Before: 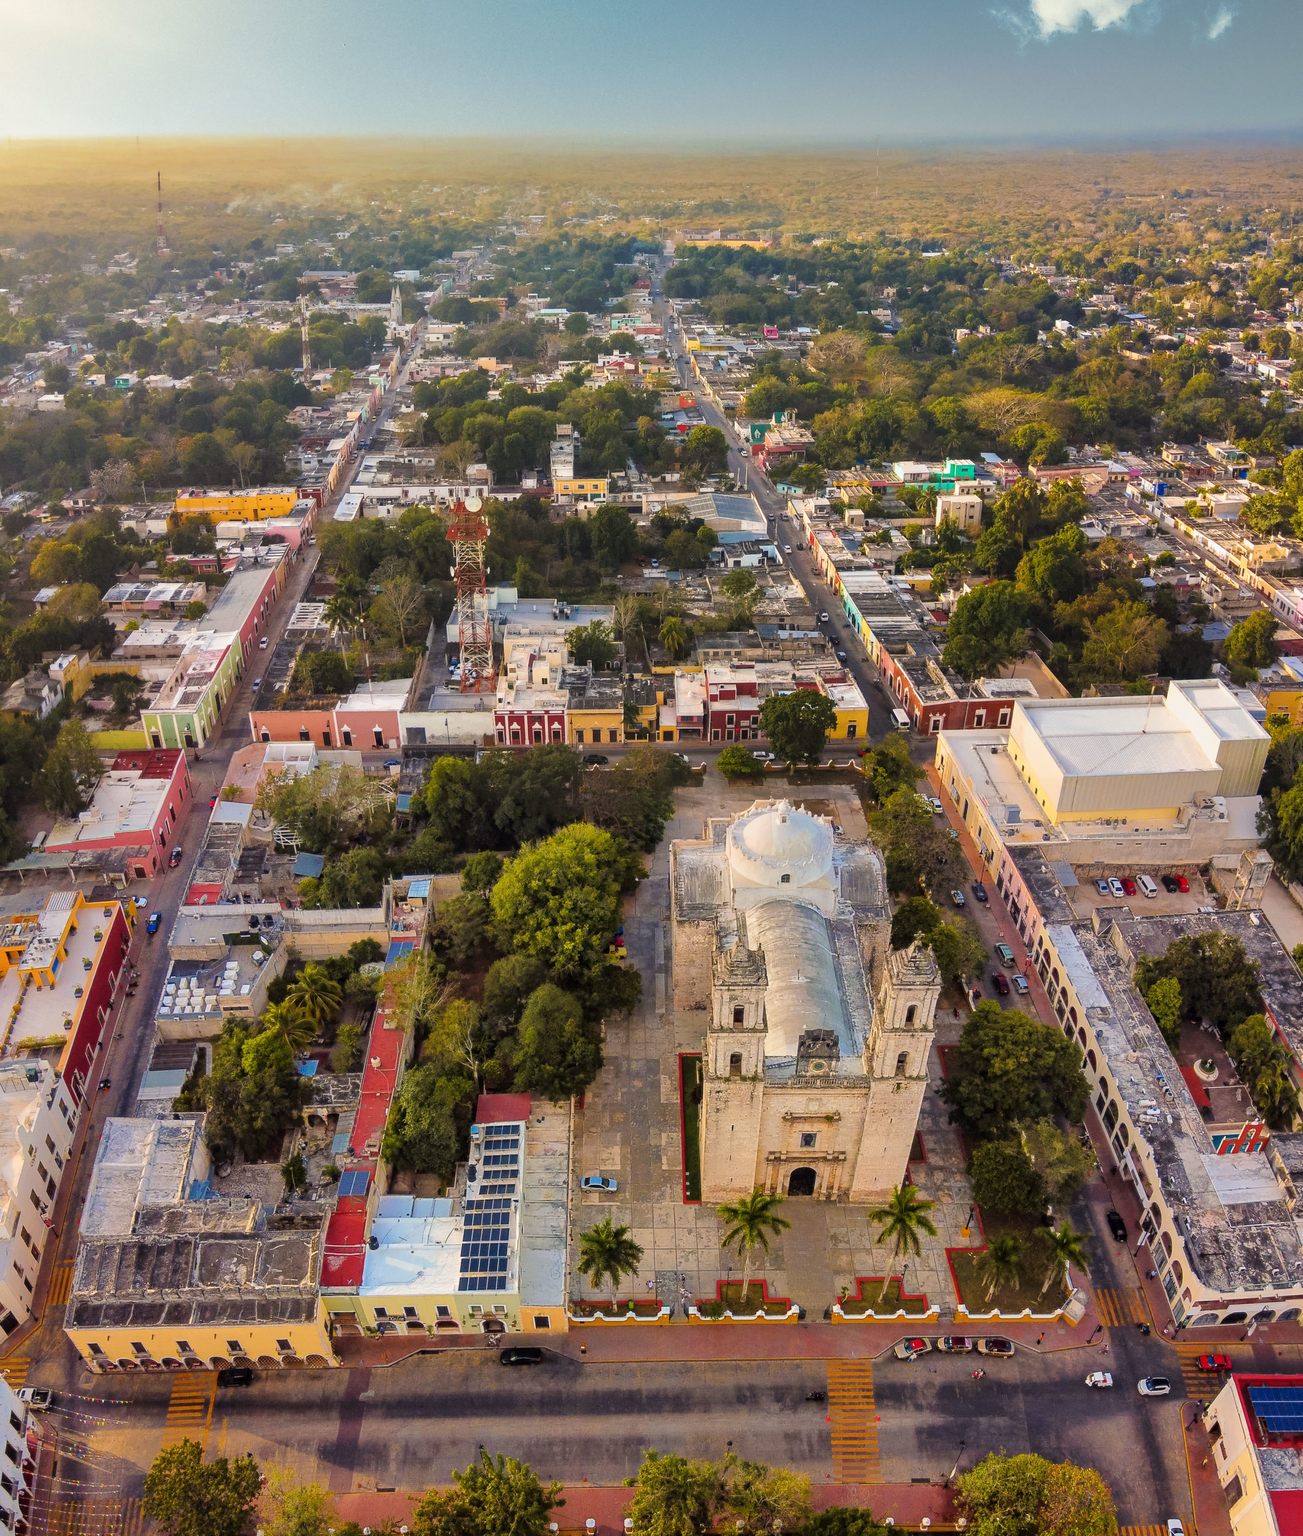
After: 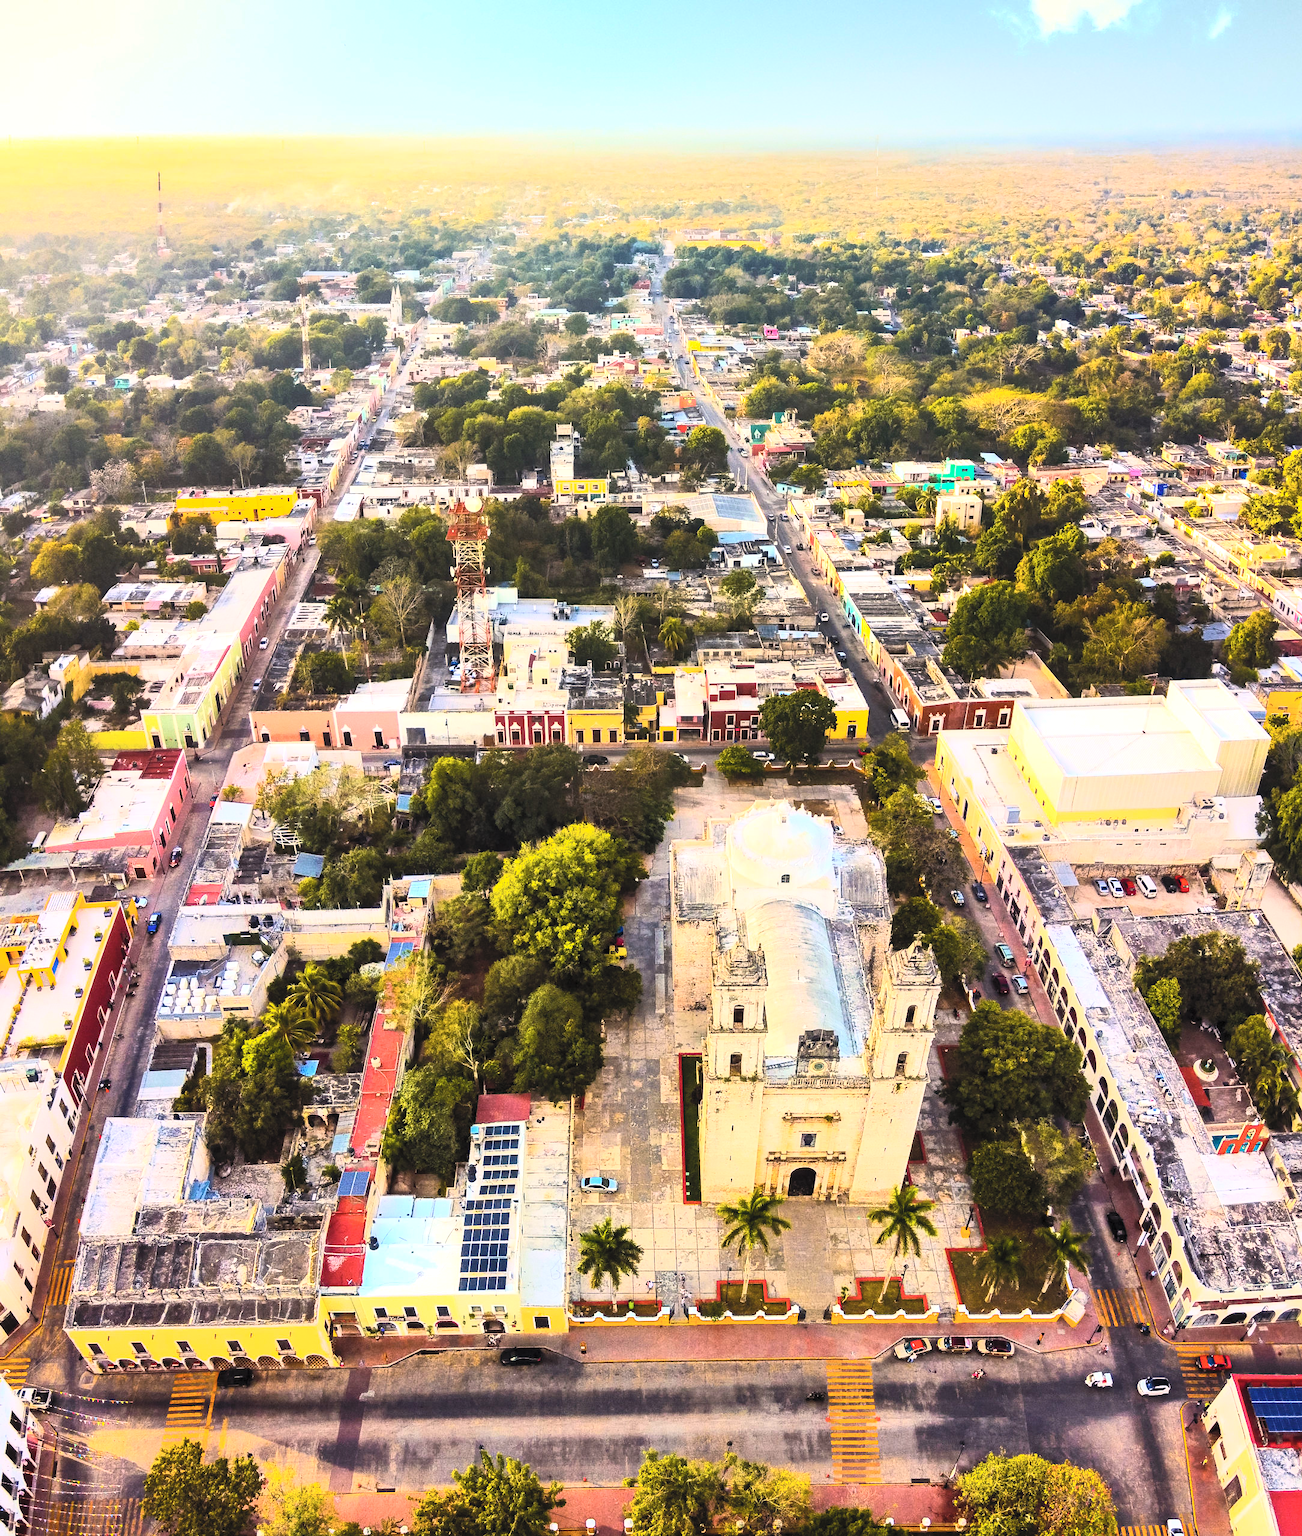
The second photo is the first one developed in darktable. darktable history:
tone equalizer: -8 EV -0.75 EV, -7 EV -0.7 EV, -6 EV -0.6 EV, -5 EV -0.4 EV, -3 EV 0.4 EV, -2 EV 0.6 EV, -1 EV 0.7 EV, +0 EV 0.75 EV, edges refinement/feathering 500, mask exposure compensation -1.57 EV, preserve details no
color balance rgb: perceptual saturation grading › global saturation 20%, global vibrance 20%
contrast brightness saturation: contrast 0.39, brightness 0.53
